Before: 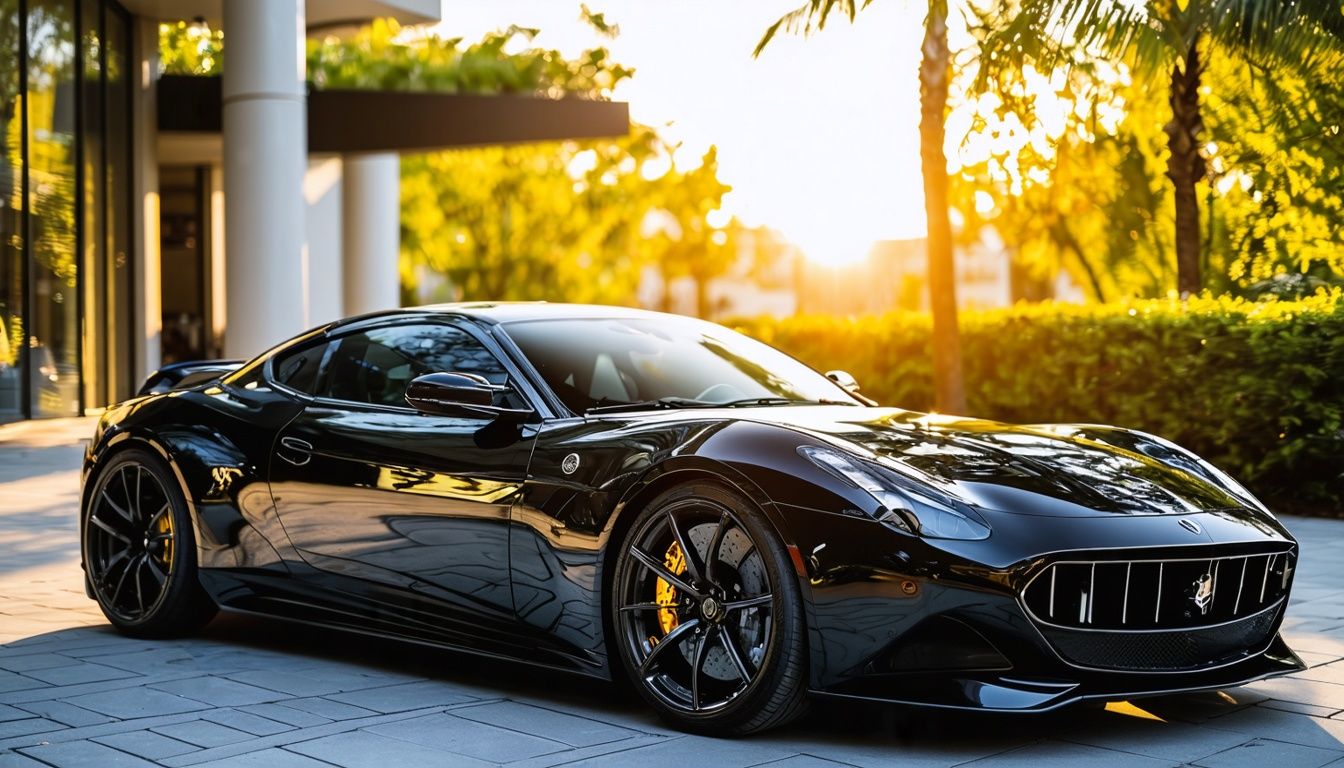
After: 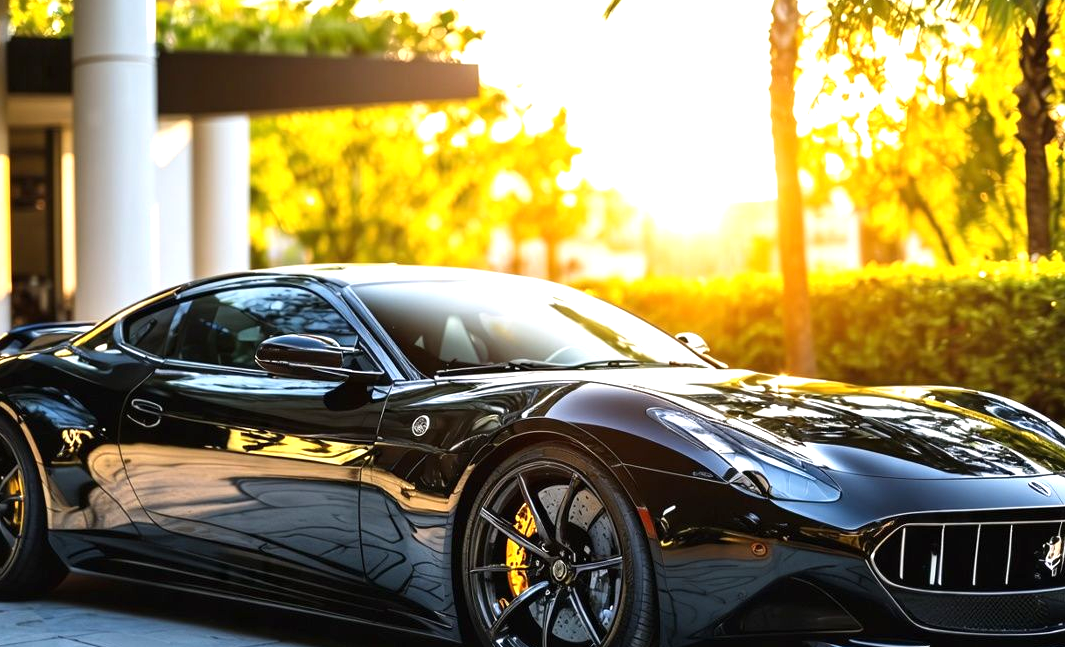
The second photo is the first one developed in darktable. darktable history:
crop: left 11.179%, top 5.029%, right 9.569%, bottom 10.72%
exposure: black level correction 0, exposure 0.694 EV, compensate exposure bias true, compensate highlight preservation false
